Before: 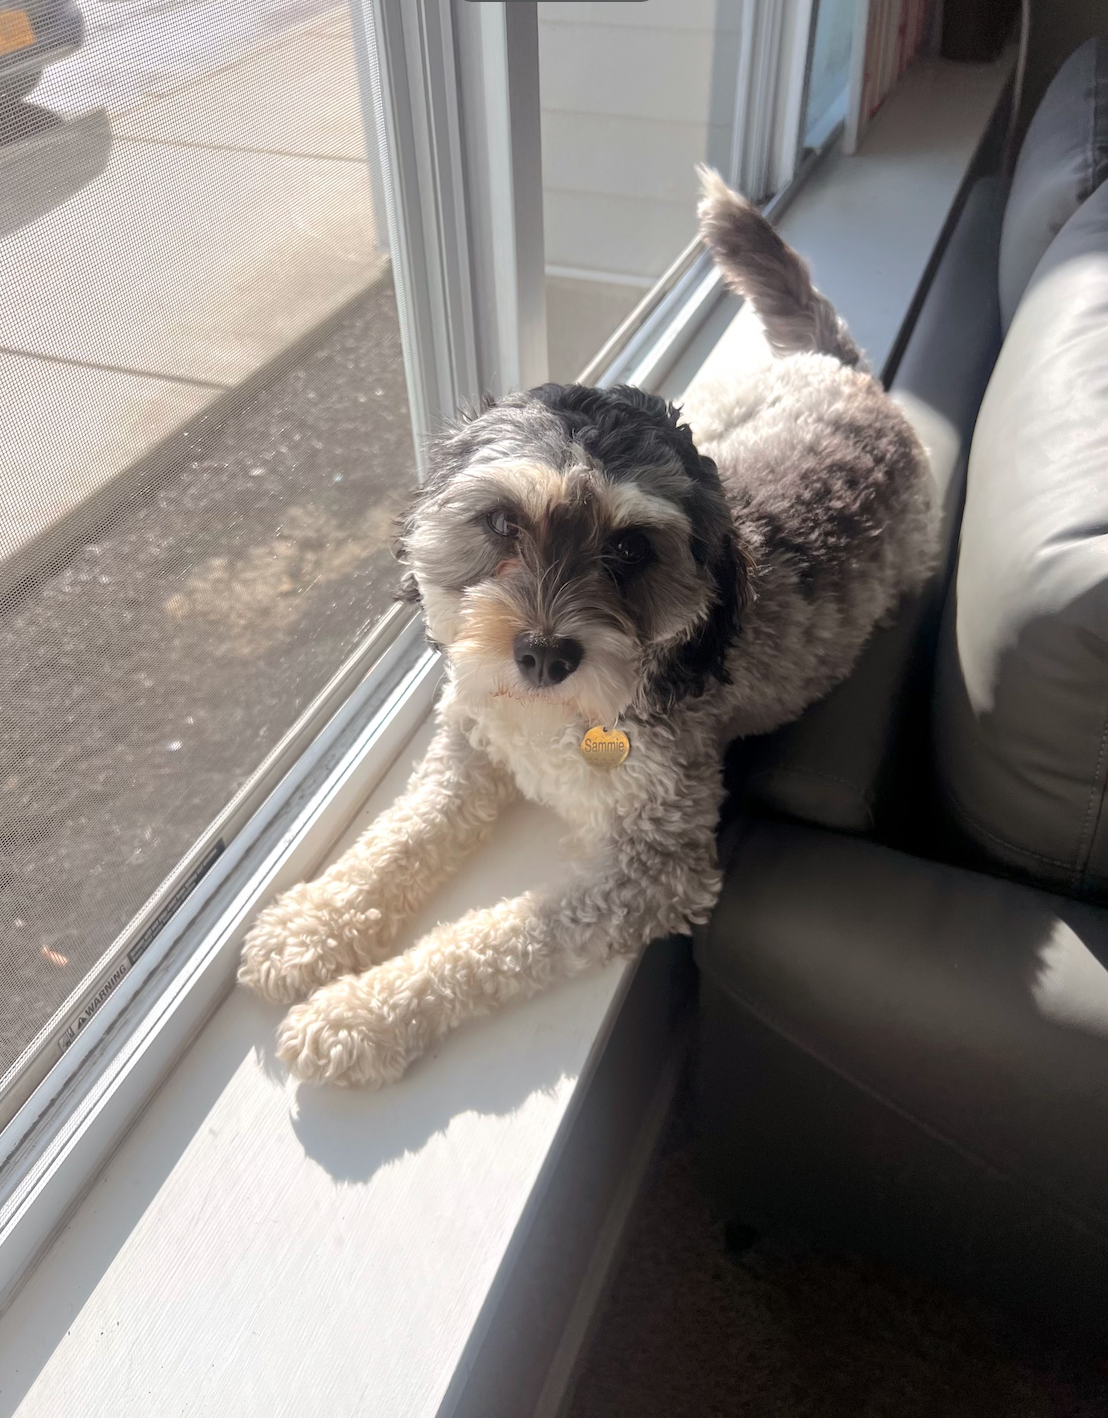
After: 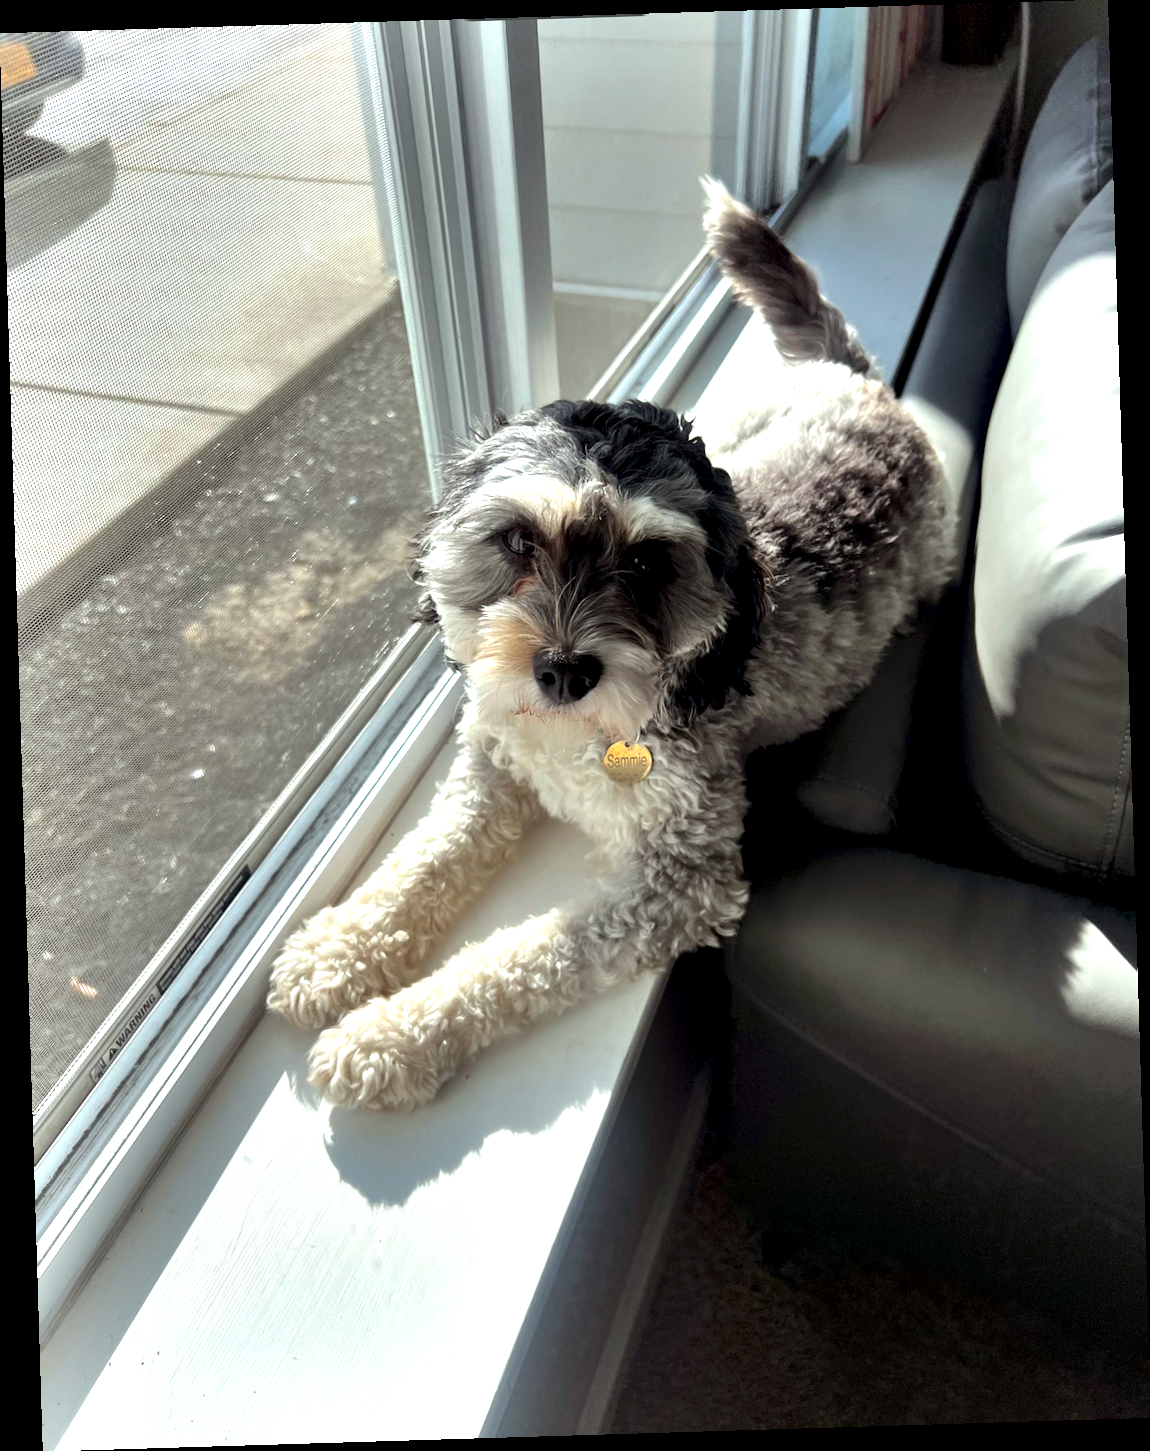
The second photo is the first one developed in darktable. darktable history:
color correction: highlights a* -6.69, highlights b* 0.49
rotate and perspective: rotation -1.75°, automatic cropping off
contrast equalizer: octaves 7, y [[0.627 ×6], [0.563 ×6], [0 ×6], [0 ×6], [0 ×6]]
